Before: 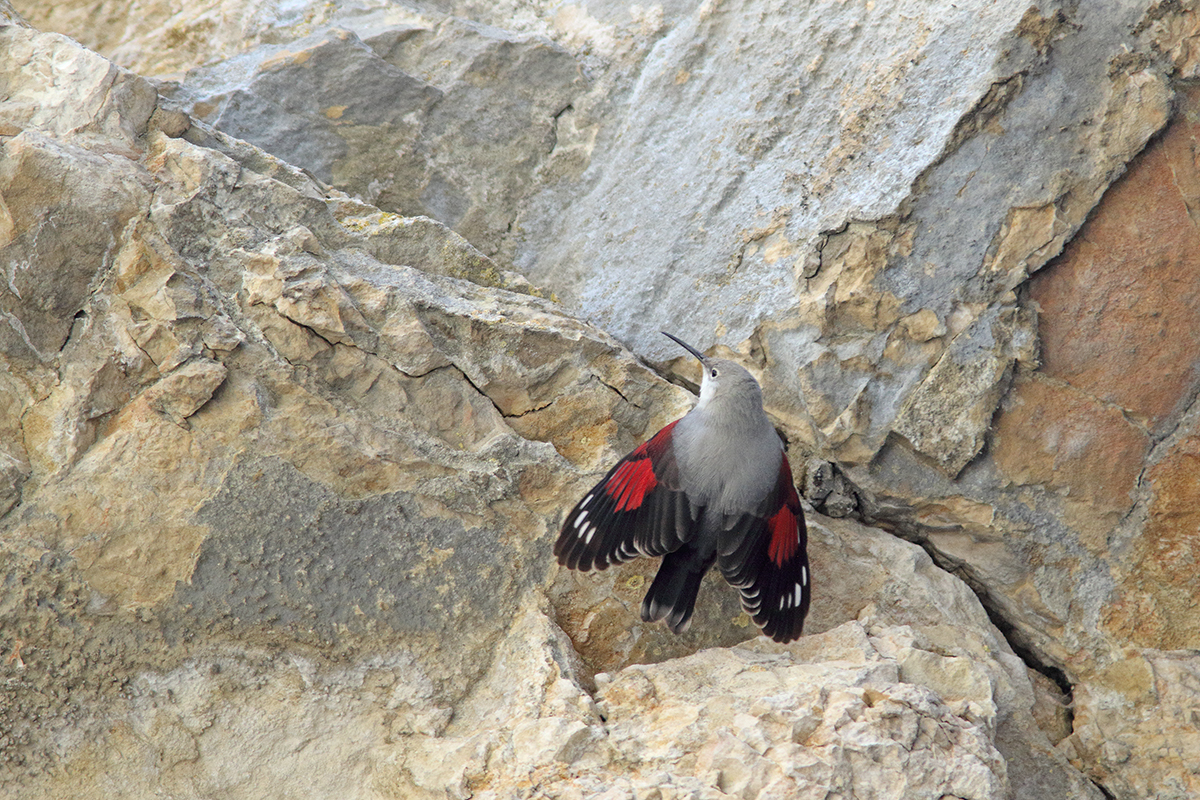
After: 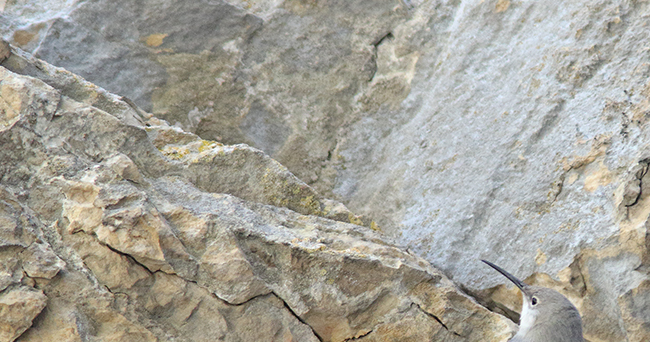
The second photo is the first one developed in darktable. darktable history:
crop: left 15.068%, top 9.053%, right 30.716%, bottom 48.074%
